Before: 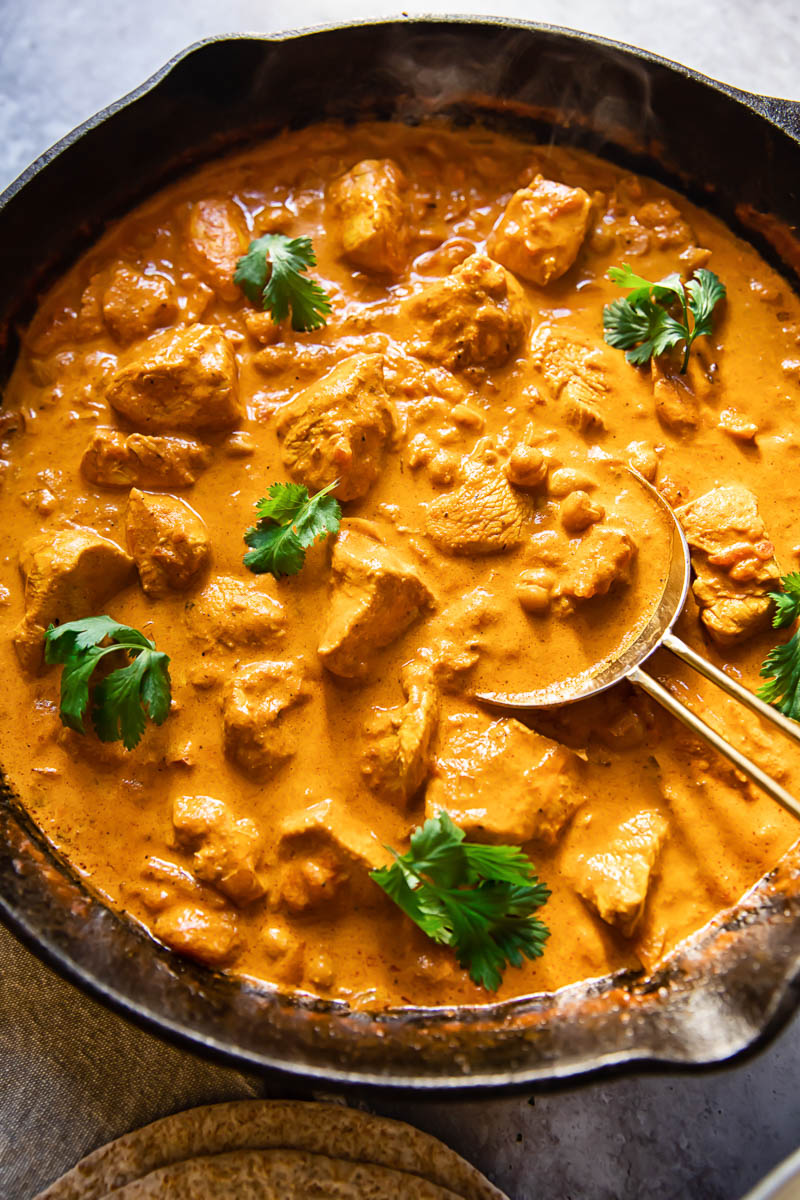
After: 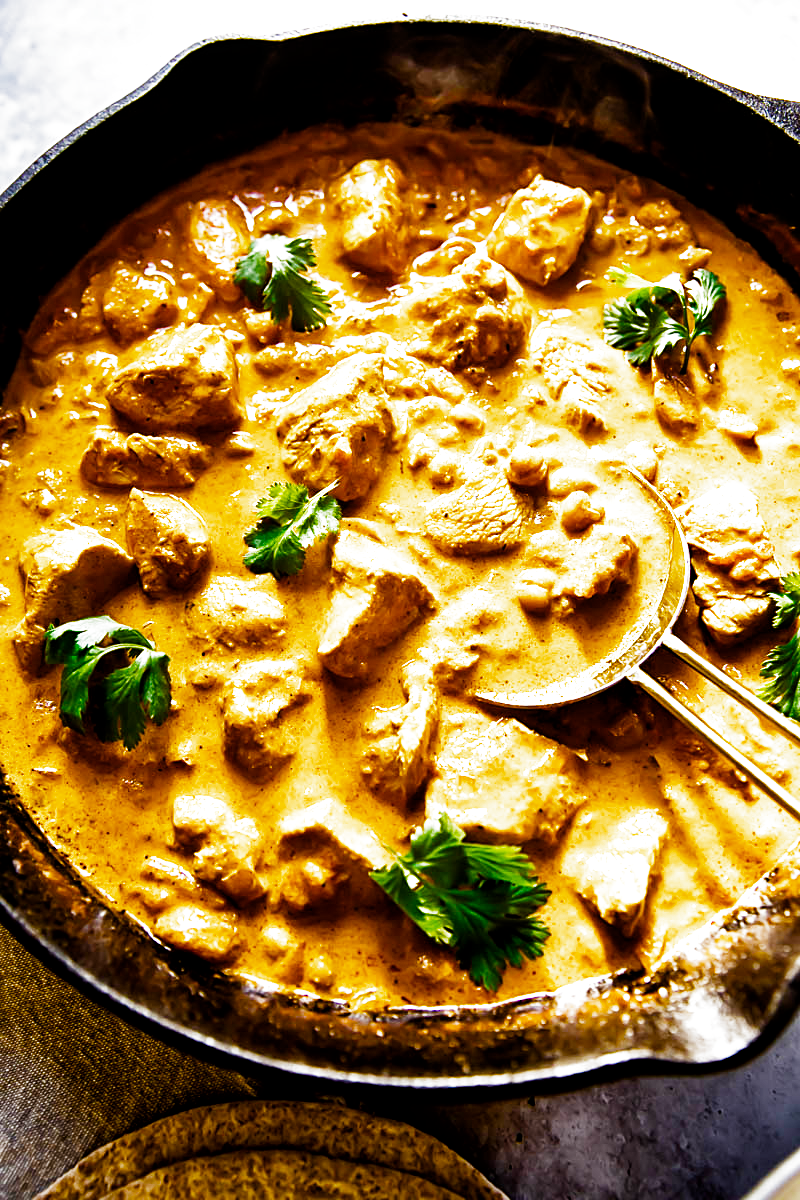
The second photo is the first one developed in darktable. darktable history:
sharpen: amount 0.209
filmic rgb: black relative exposure -7.65 EV, white relative exposure 4.56 EV, hardness 3.61, add noise in highlights 0.001, preserve chrominance no, color science v3 (2019), use custom middle-gray values true, contrast in highlights soft
local contrast: mode bilateral grid, contrast 20, coarseness 51, detail 119%, midtone range 0.2
color balance rgb: linear chroma grading › global chroma 14.634%, perceptual saturation grading › global saturation 23.794%, perceptual saturation grading › highlights -24.481%, perceptual saturation grading › mid-tones 23.819%, perceptual saturation grading › shadows 39.084%, perceptual brilliance grading › highlights 74.262%, perceptual brilliance grading › shadows -29.26%, global vibrance 9.594%
